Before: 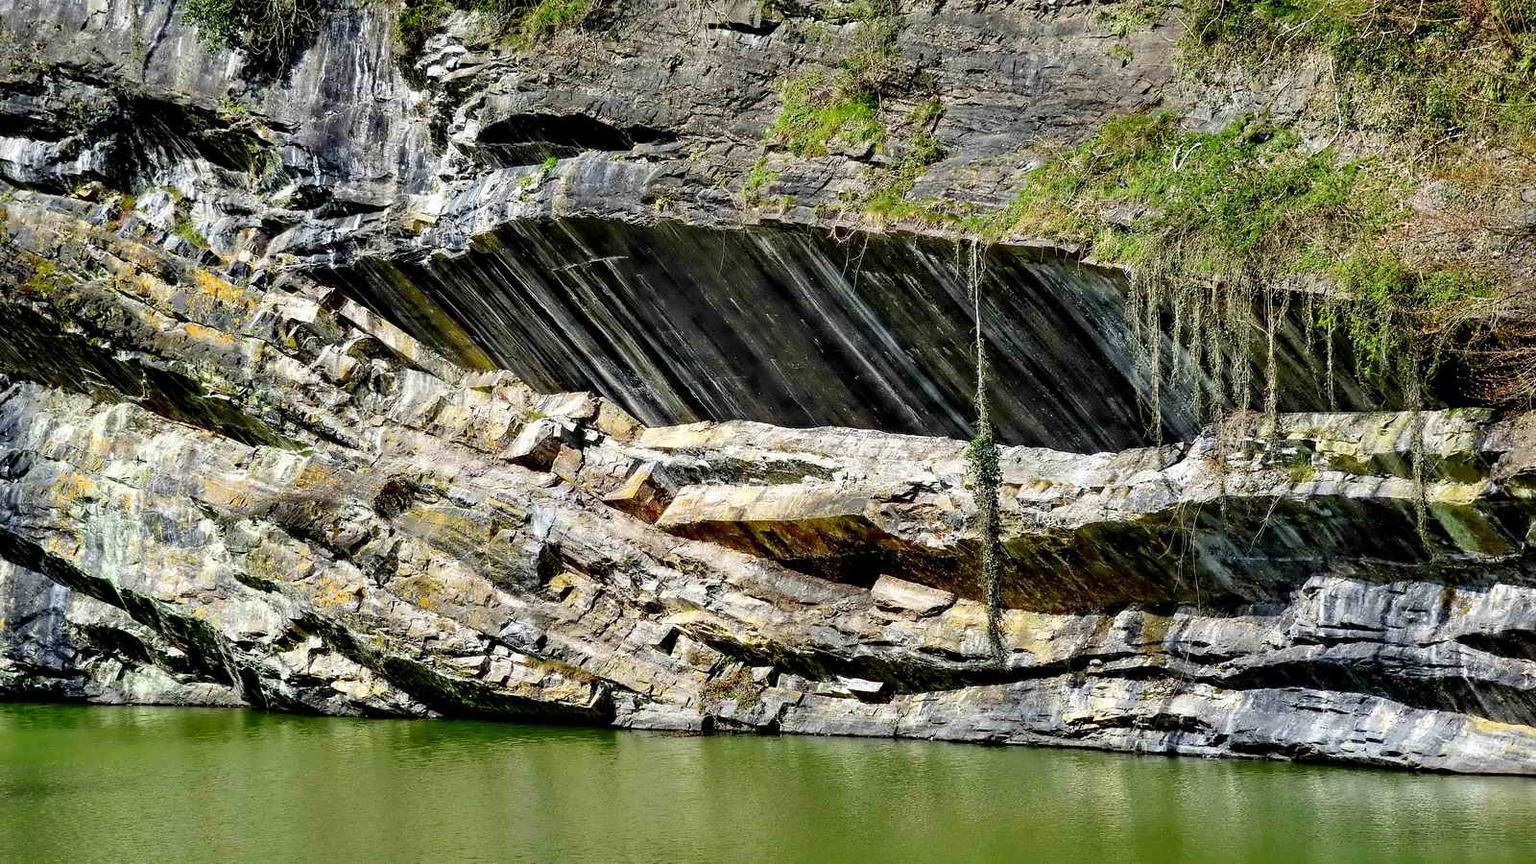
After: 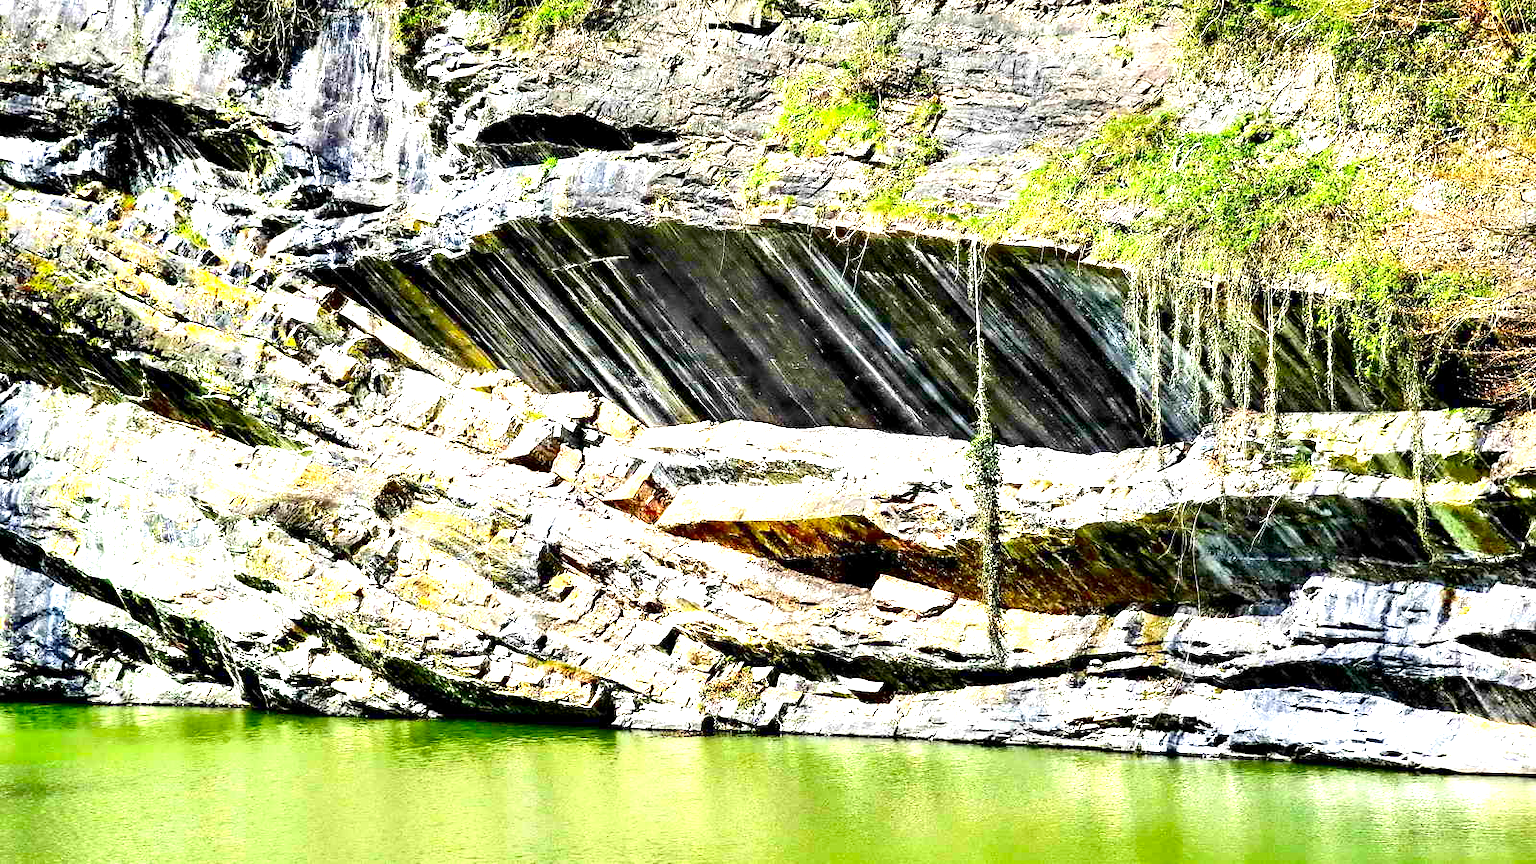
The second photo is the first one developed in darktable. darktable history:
exposure: black level correction 0.001, exposure 1.84 EV, compensate highlight preservation false
contrast brightness saturation: contrast 0.13, brightness -0.05, saturation 0.16
